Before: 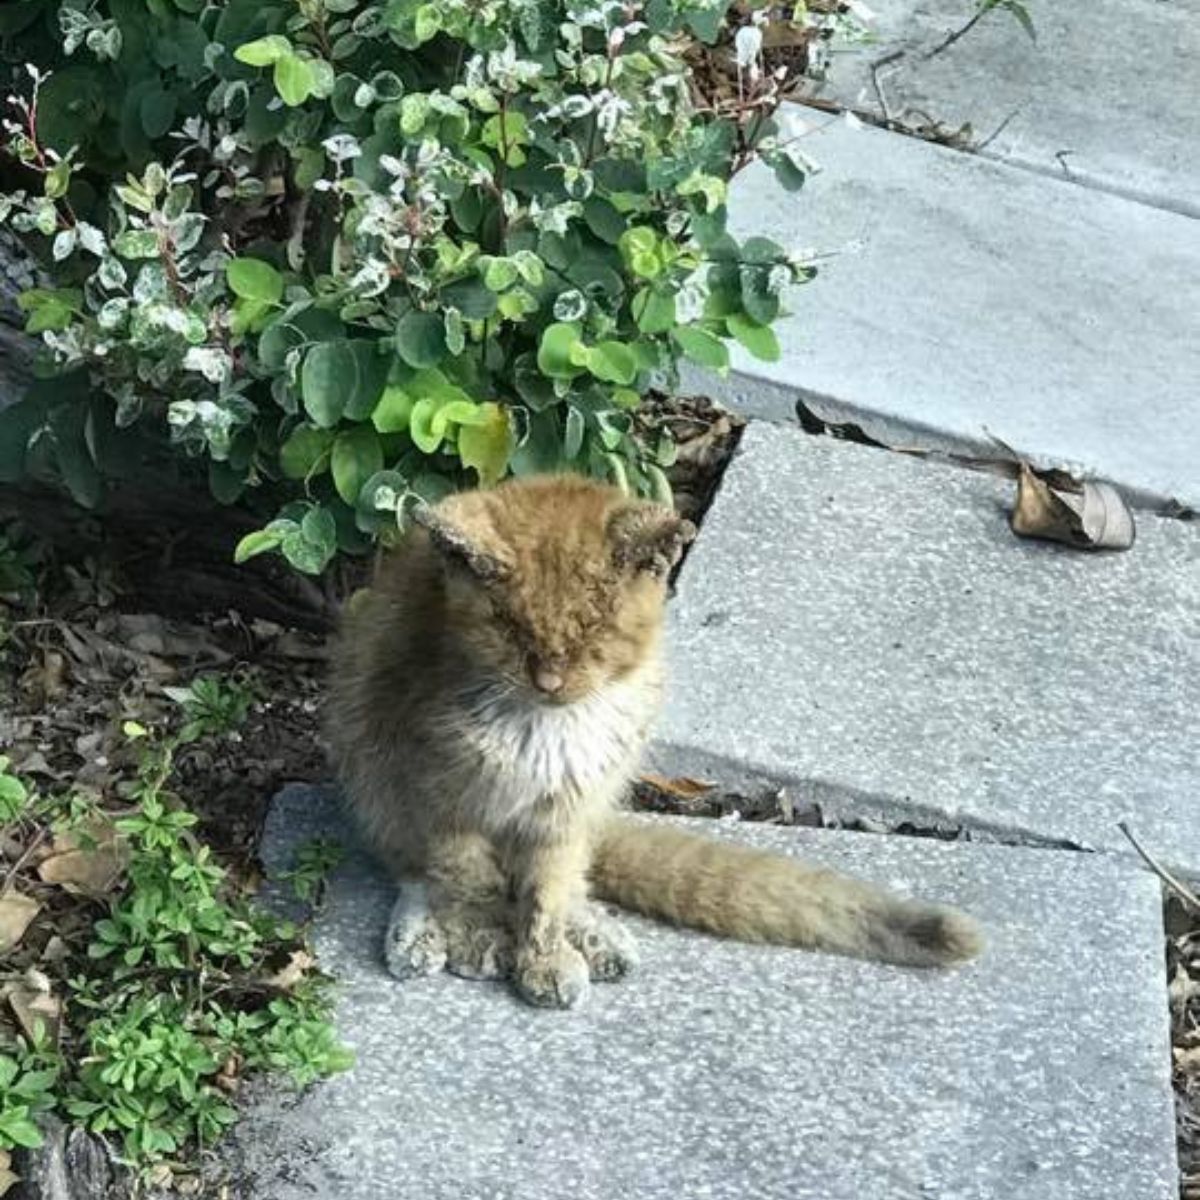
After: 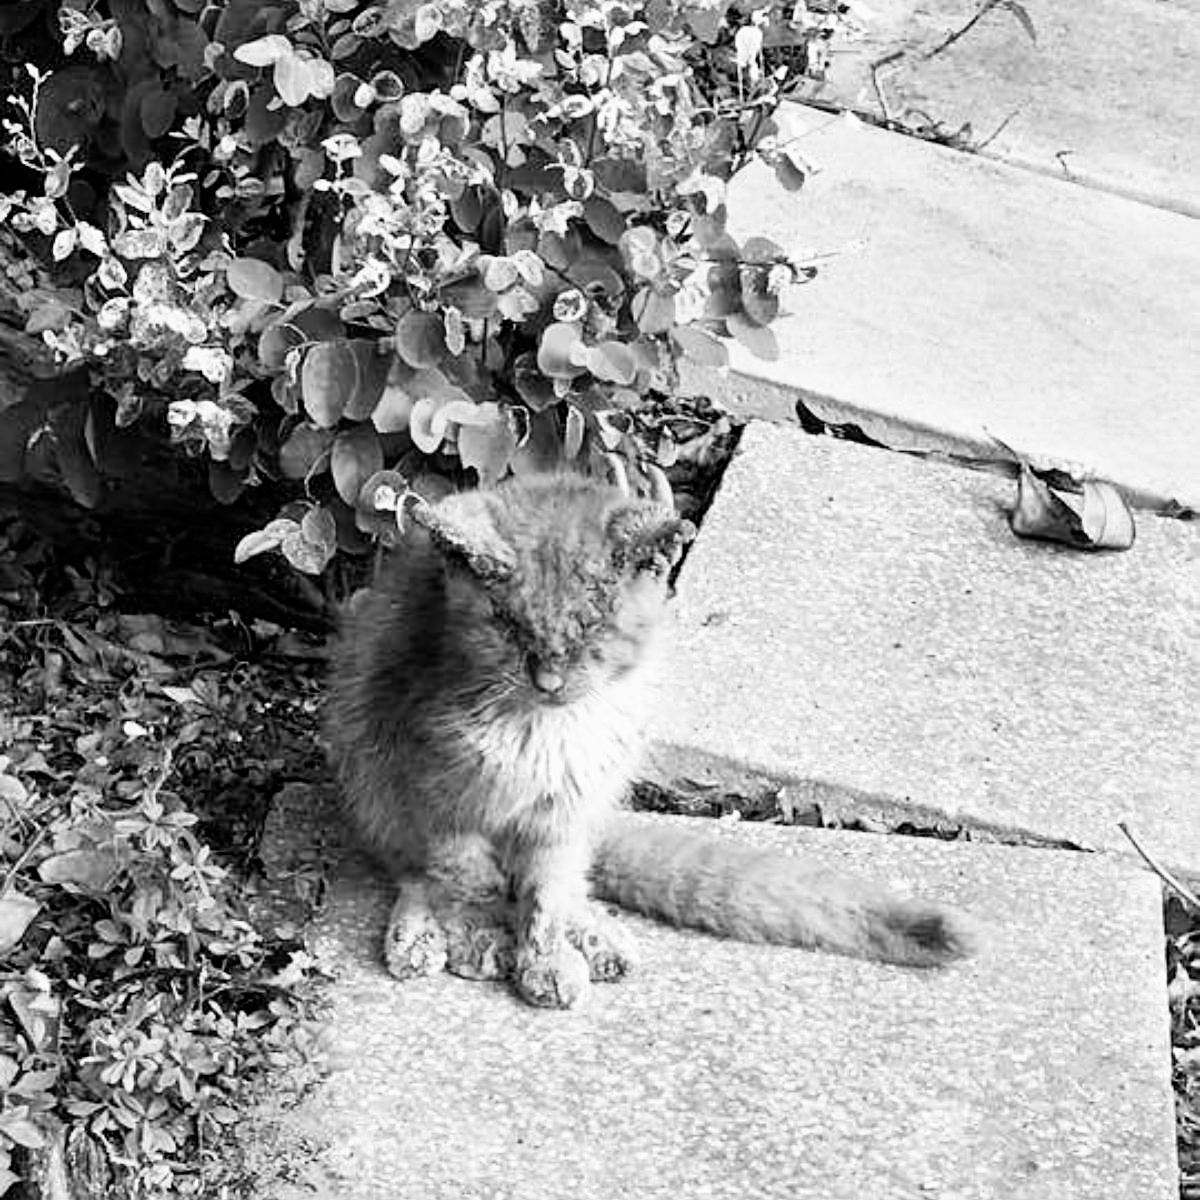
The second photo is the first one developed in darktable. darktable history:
filmic rgb: middle gray luminance 12.74%, black relative exposure -10.13 EV, white relative exposure 3.47 EV, threshold 6 EV, target black luminance 0%, hardness 5.74, latitude 44.69%, contrast 1.221, highlights saturation mix 5%, shadows ↔ highlights balance 26.78%, add noise in highlights 0, preserve chrominance no, color science v3 (2019), use custom middle-gray values true, iterations of high-quality reconstruction 0, contrast in highlights soft, enable highlight reconstruction true
monochrome: a -4.13, b 5.16, size 1
sharpen: on, module defaults
